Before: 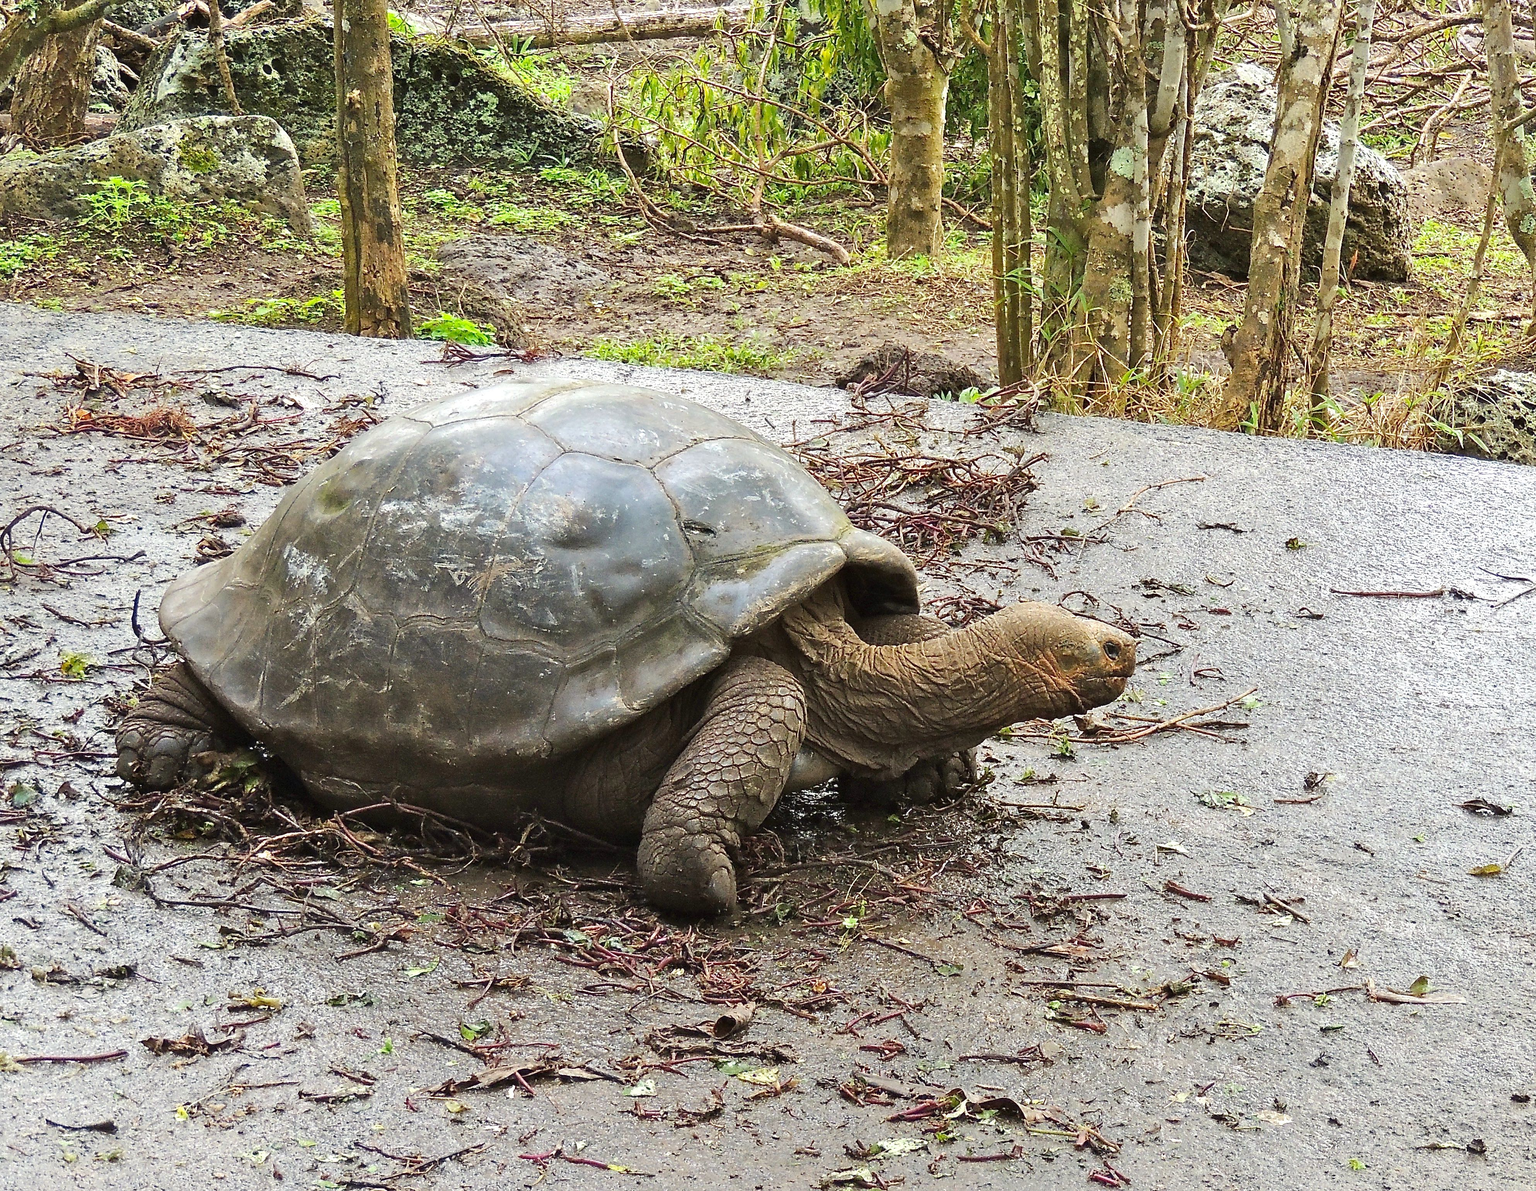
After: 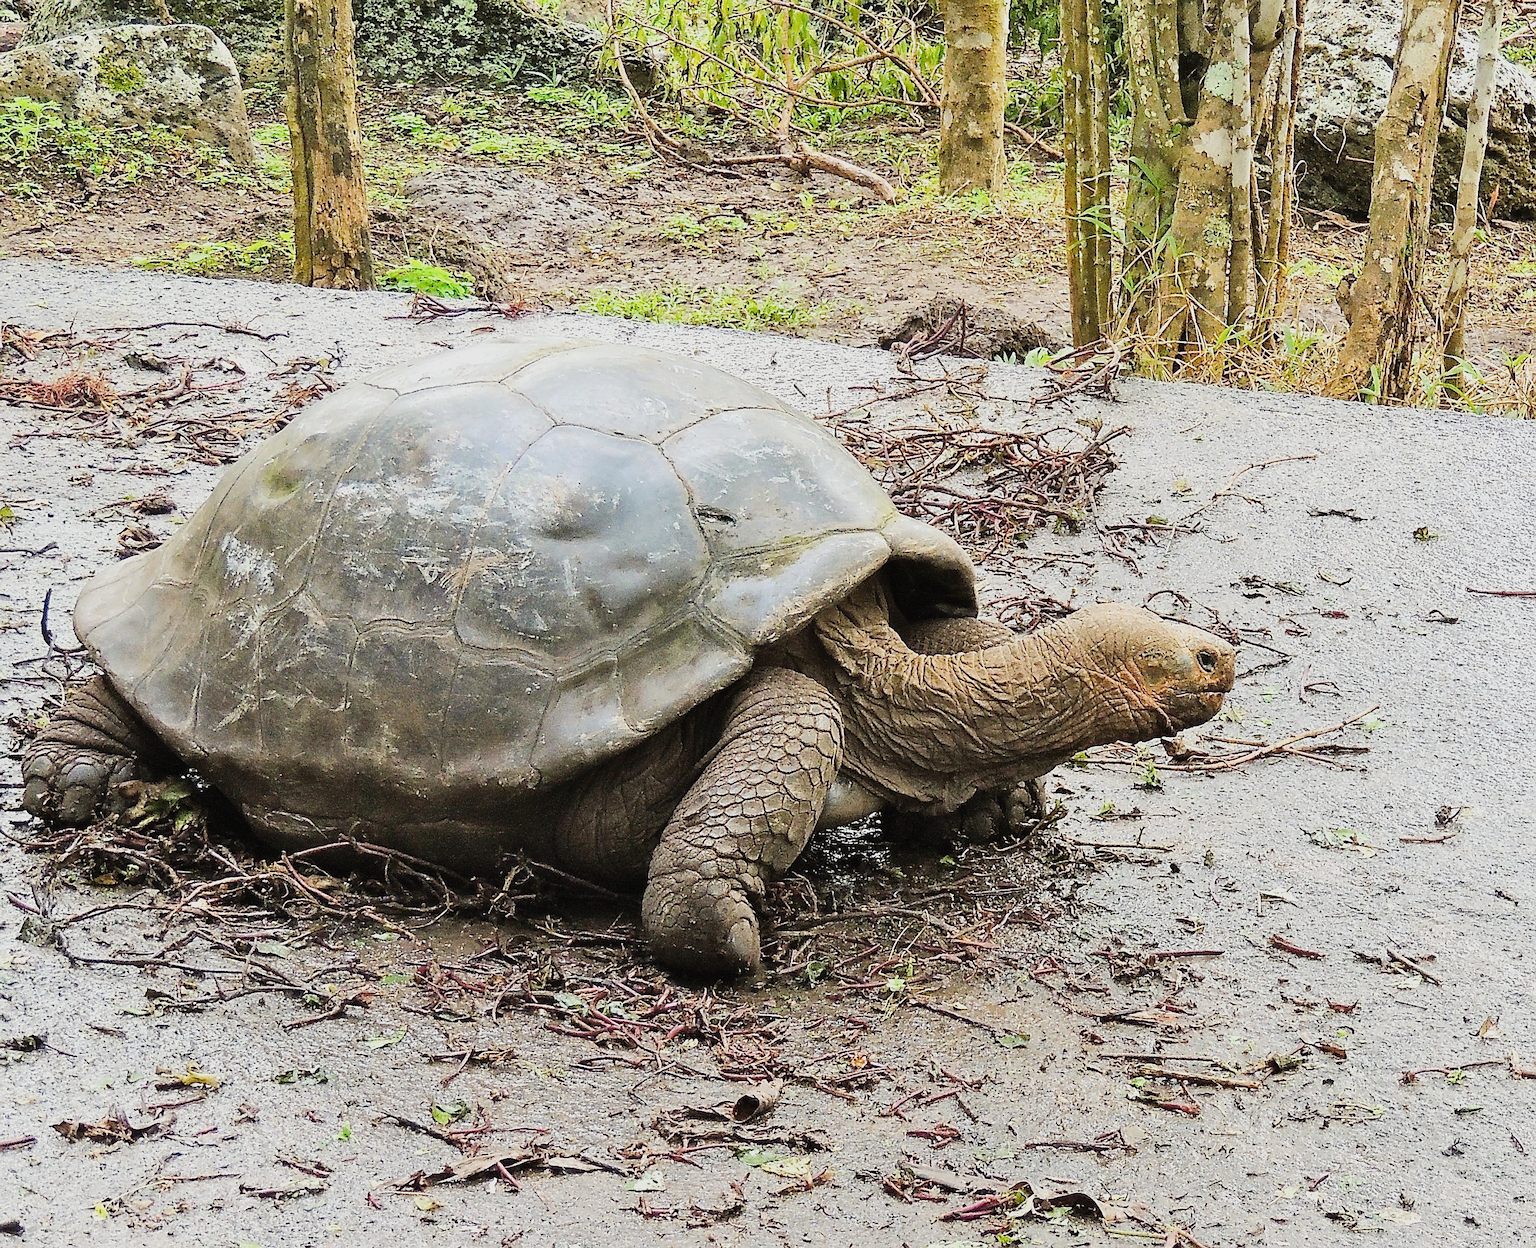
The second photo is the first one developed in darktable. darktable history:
crop: left 6.356%, top 7.985%, right 9.542%, bottom 3.884%
tone curve: curves: ch0 [(0, 0.008) (0.107, 0.091) (0.283, 0.287) (0.461, 0.498) (0.64, 0.679) (0.822, 0.841) (0.998, 0.978)]; ch1 [(0, 0) (0.316, 0.349) (0.466, 0.442) (0.502, 0.5) (0.527, 0.519) (0.561, 0.553) (0.608, 0.629) (0.669, 0.704) (0.859, 0.899) (1, 1)]; ch2 [(0, 0) (0.33, 0.301) (0.421, 0.443) (0.473, 0.498) (0.502, 0.504) (0.522, 0.525) (0.592, 0.61) (0.705, 0.7) (1, 1)], preserve colors none
sharpen: on, module defaults
exposure: black level correction -0.002, exposure 0.538 EV, compensate highlight preservation false
filmic rgb: black relative exposure -7.65 EV, white relative exposure 4.56 EV, hardness 3.61
